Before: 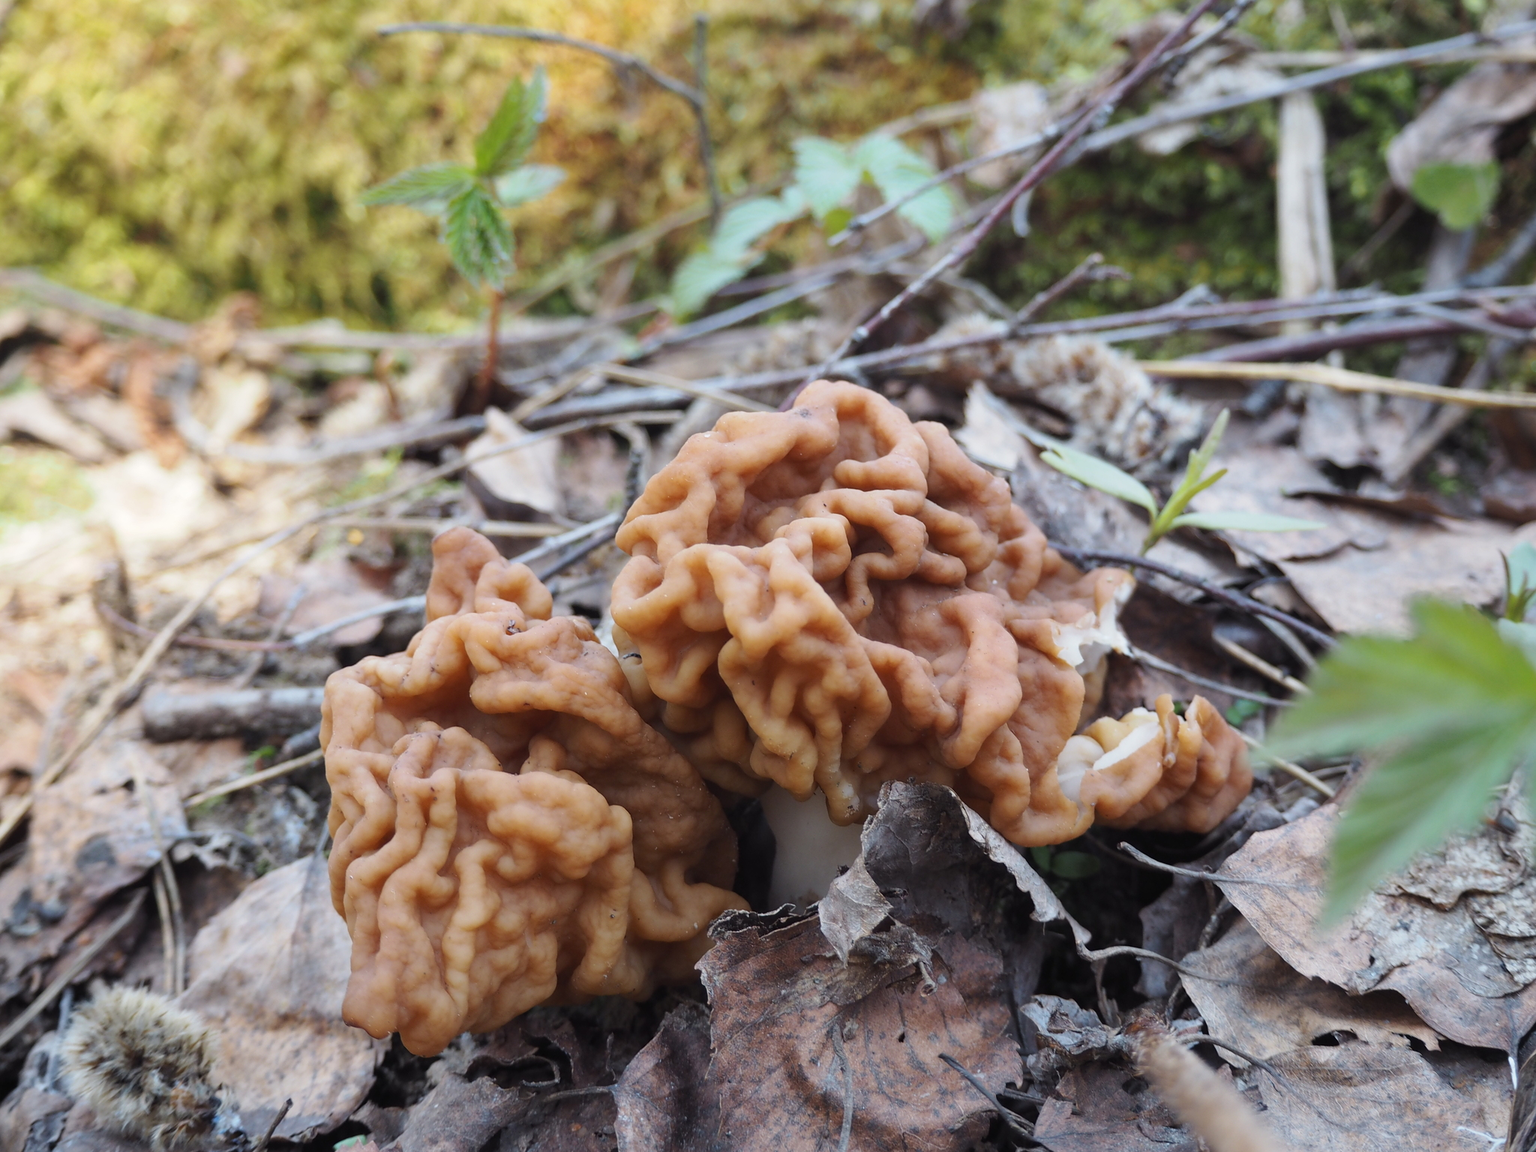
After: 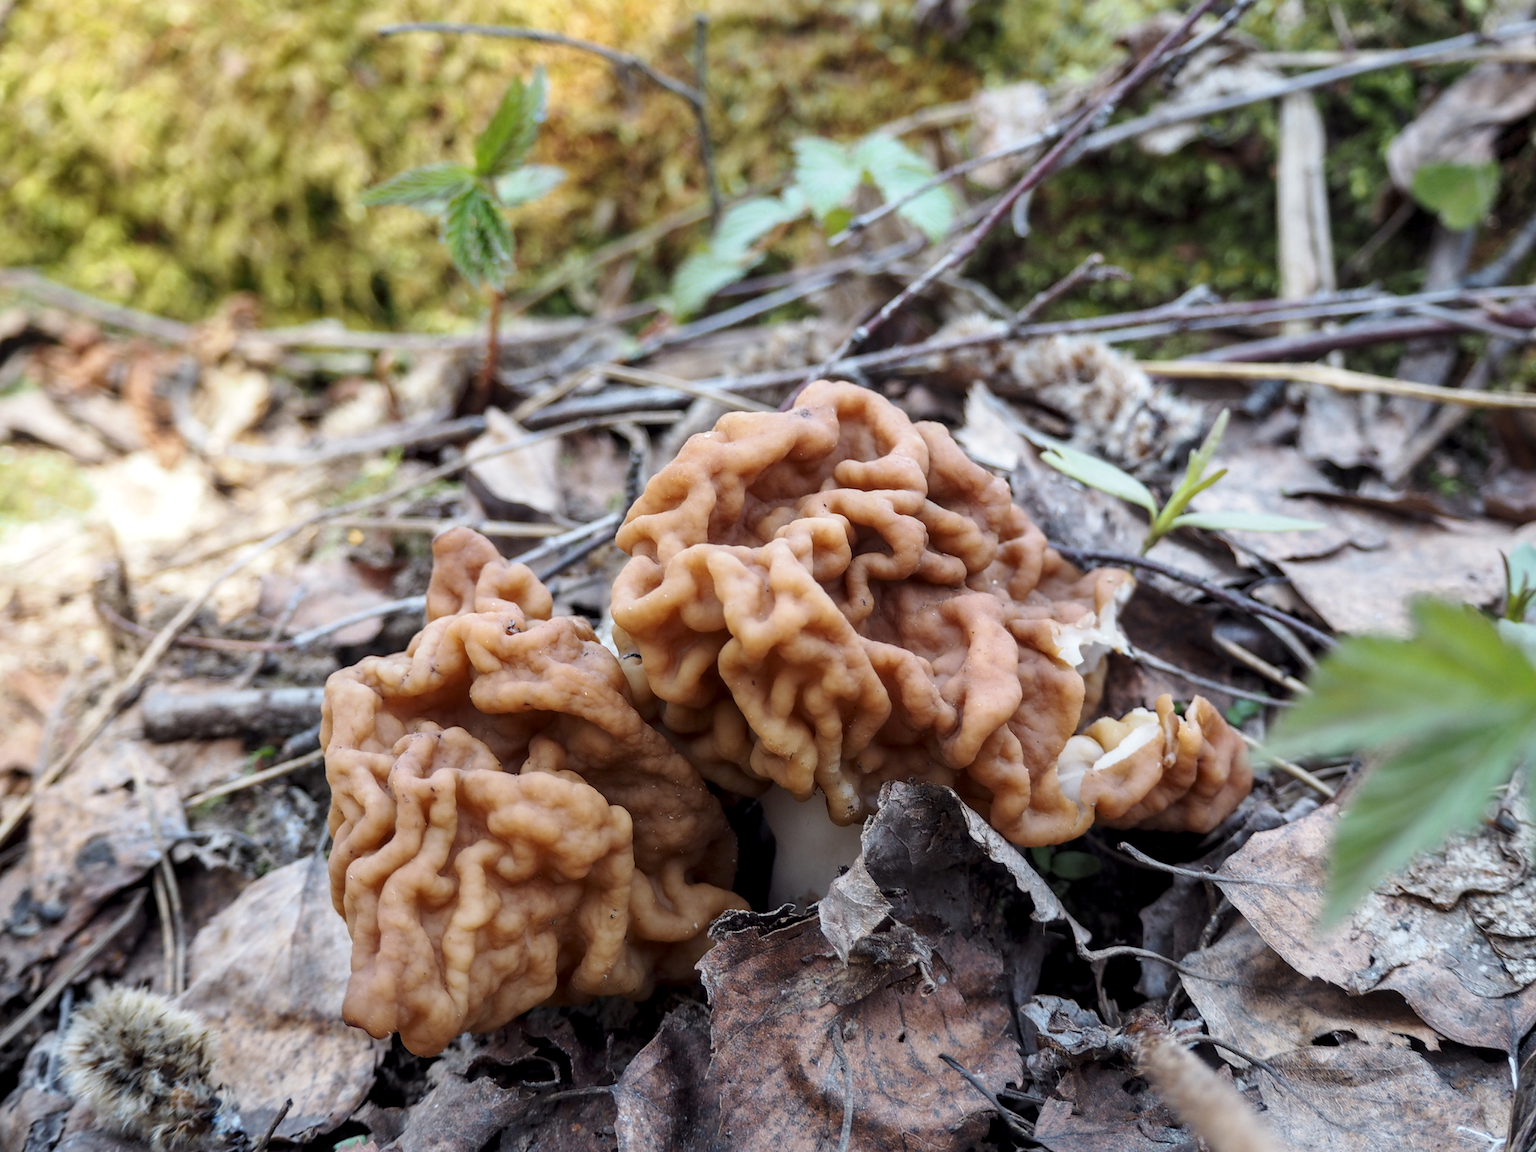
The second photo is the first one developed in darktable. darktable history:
tone equalizer: on, module defaults
local contrast: highlights 40%, shadows 60%, detail 136%, midtone range 0.514
